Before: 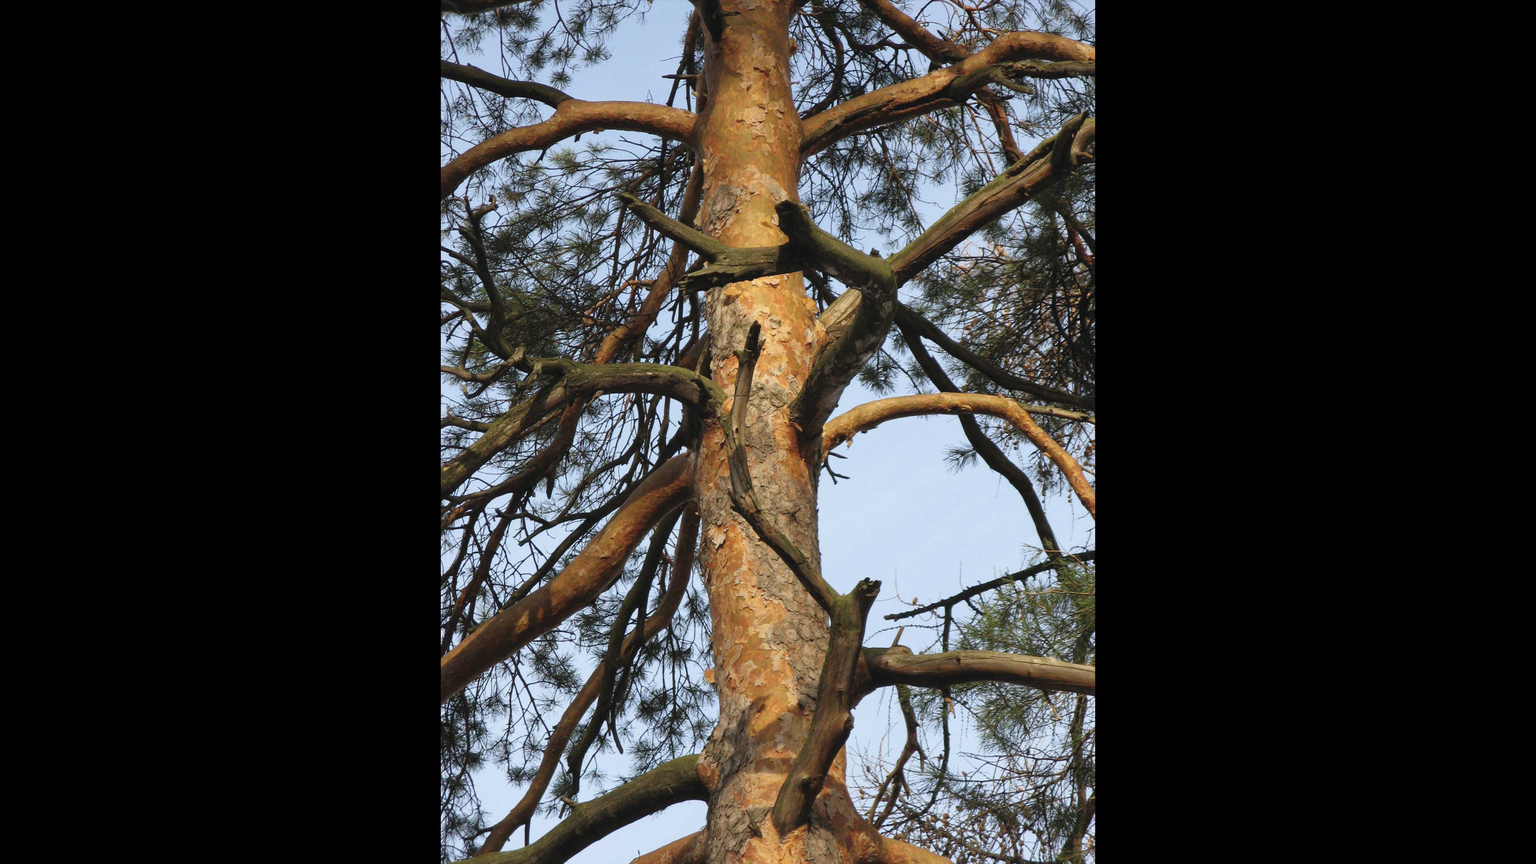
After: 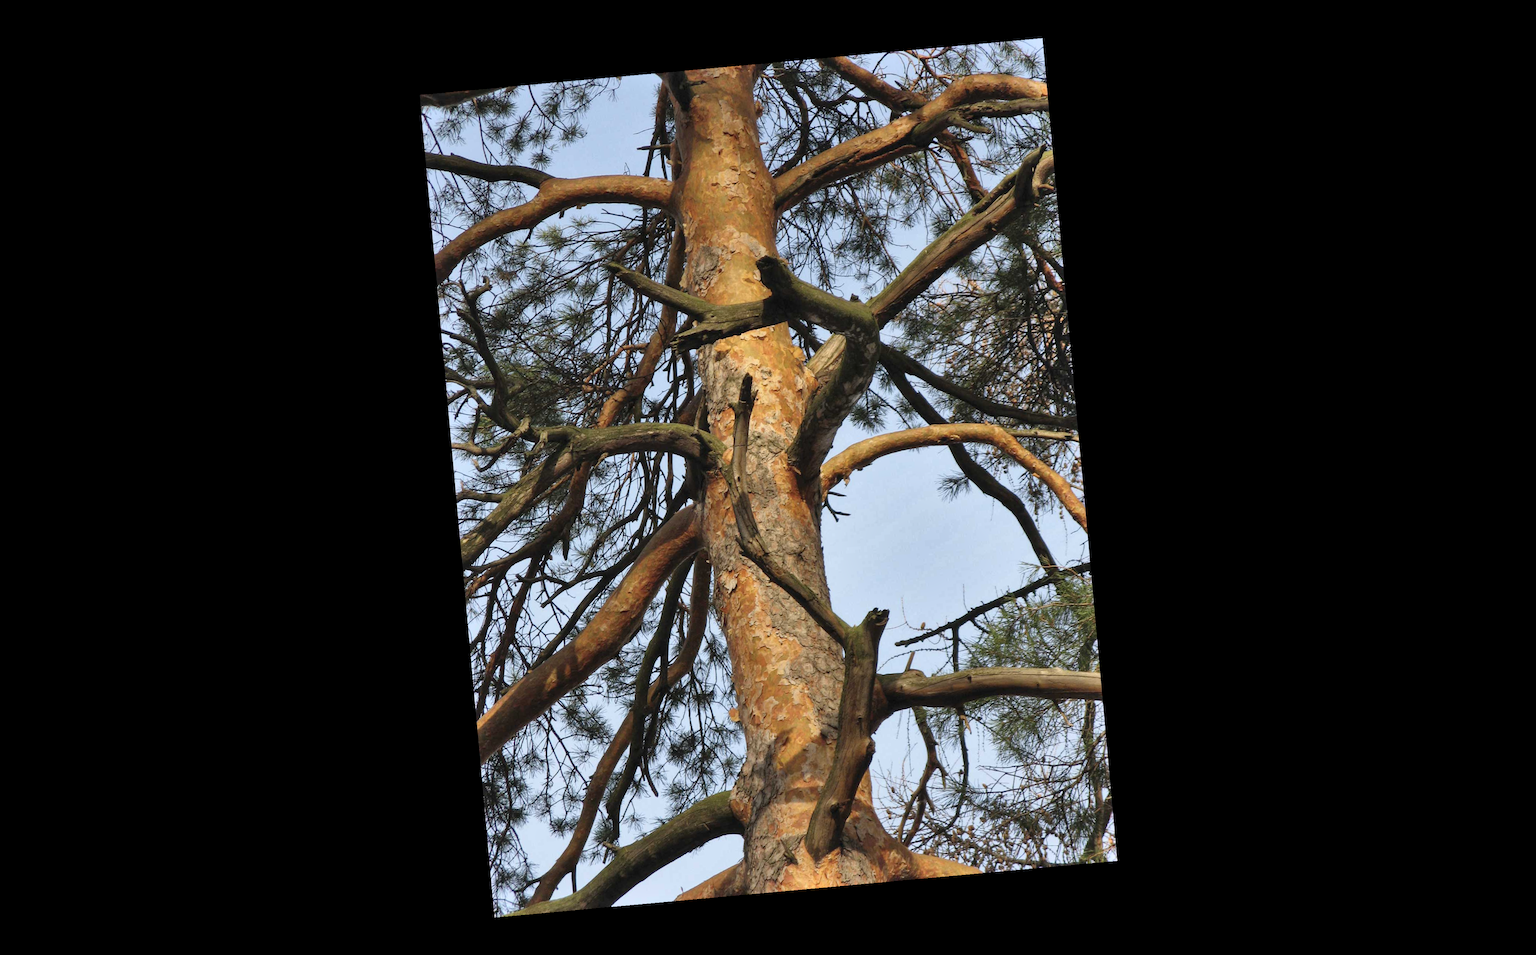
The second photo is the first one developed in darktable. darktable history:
local contrast: highlights 100%, shadows 100%, detail 120%, midtone range 0.2
shadows and highlights: low approximation 0.01, soften with gaussian
rotate and perspective: rotation -5.2°, automatic cropping off
